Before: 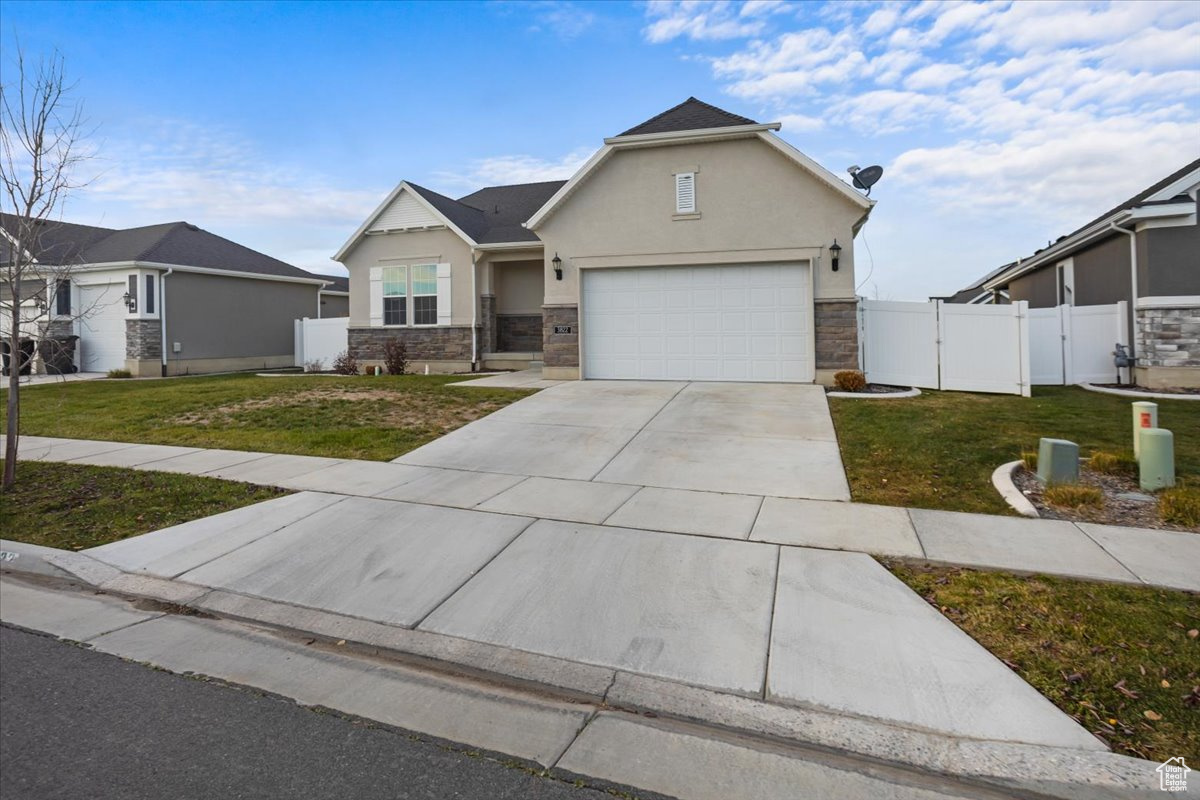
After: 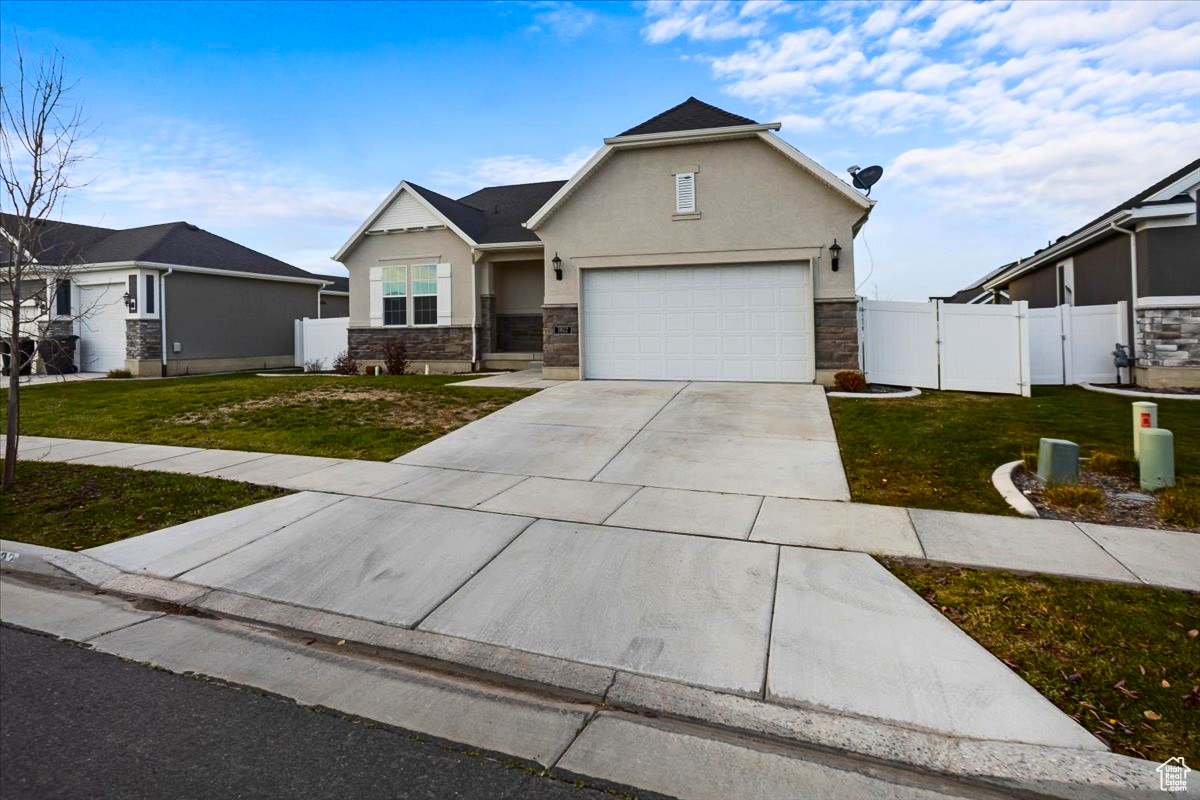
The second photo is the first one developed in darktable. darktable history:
contrast brightness saturation: contrast 0.189, brightness -0.102, saturation 0.206
